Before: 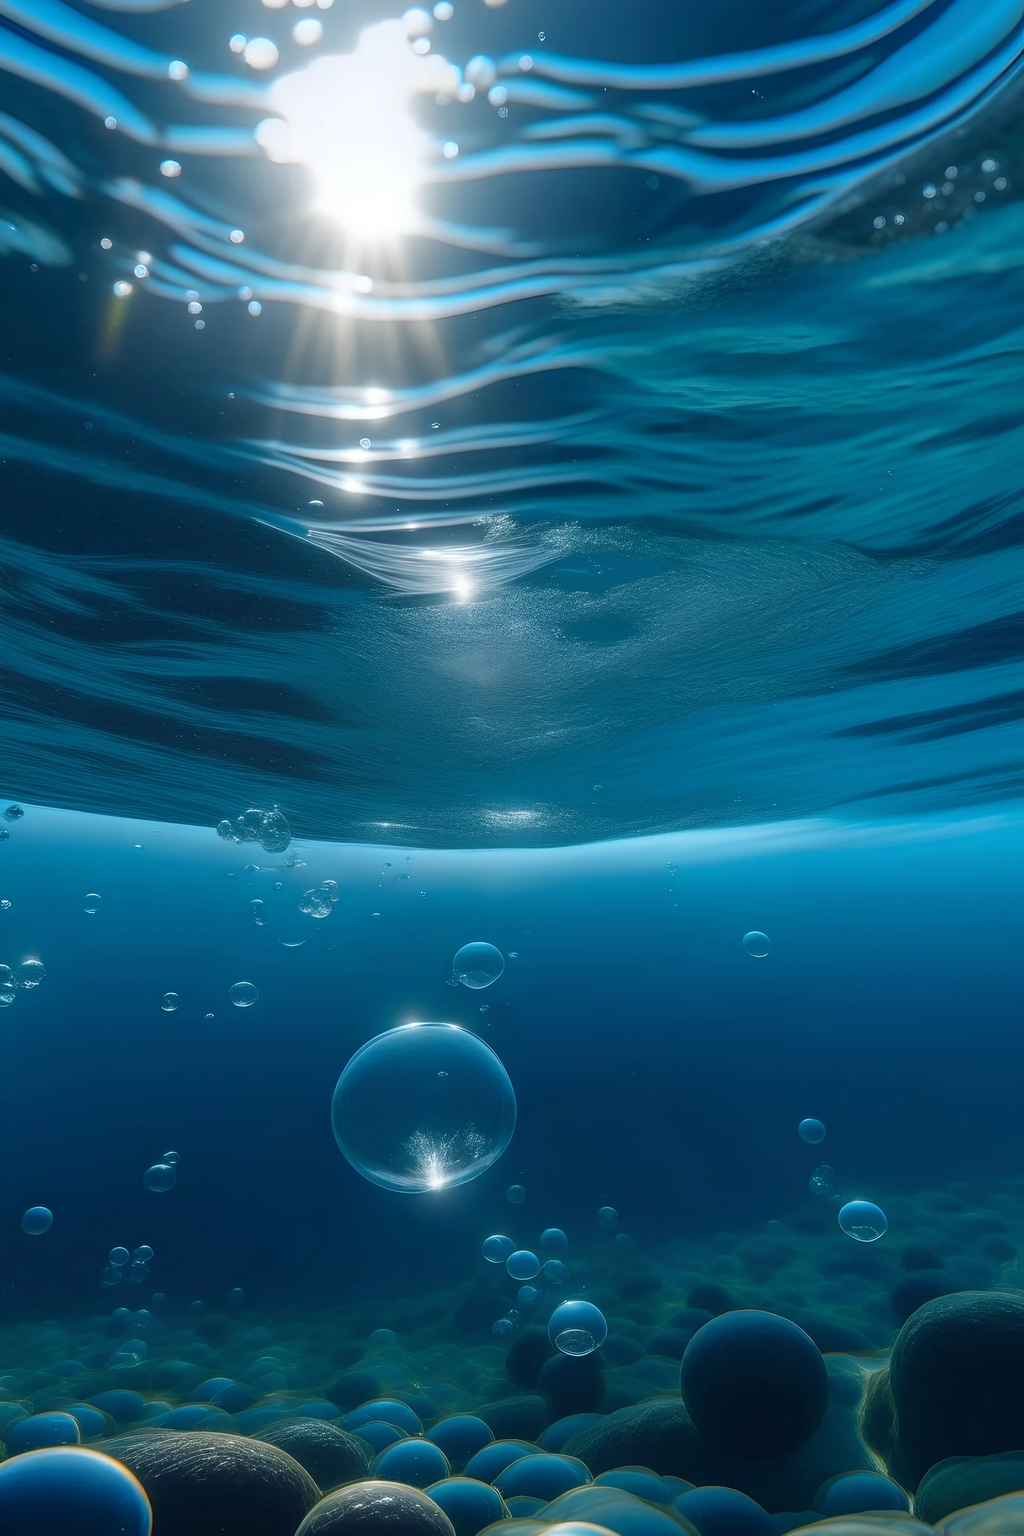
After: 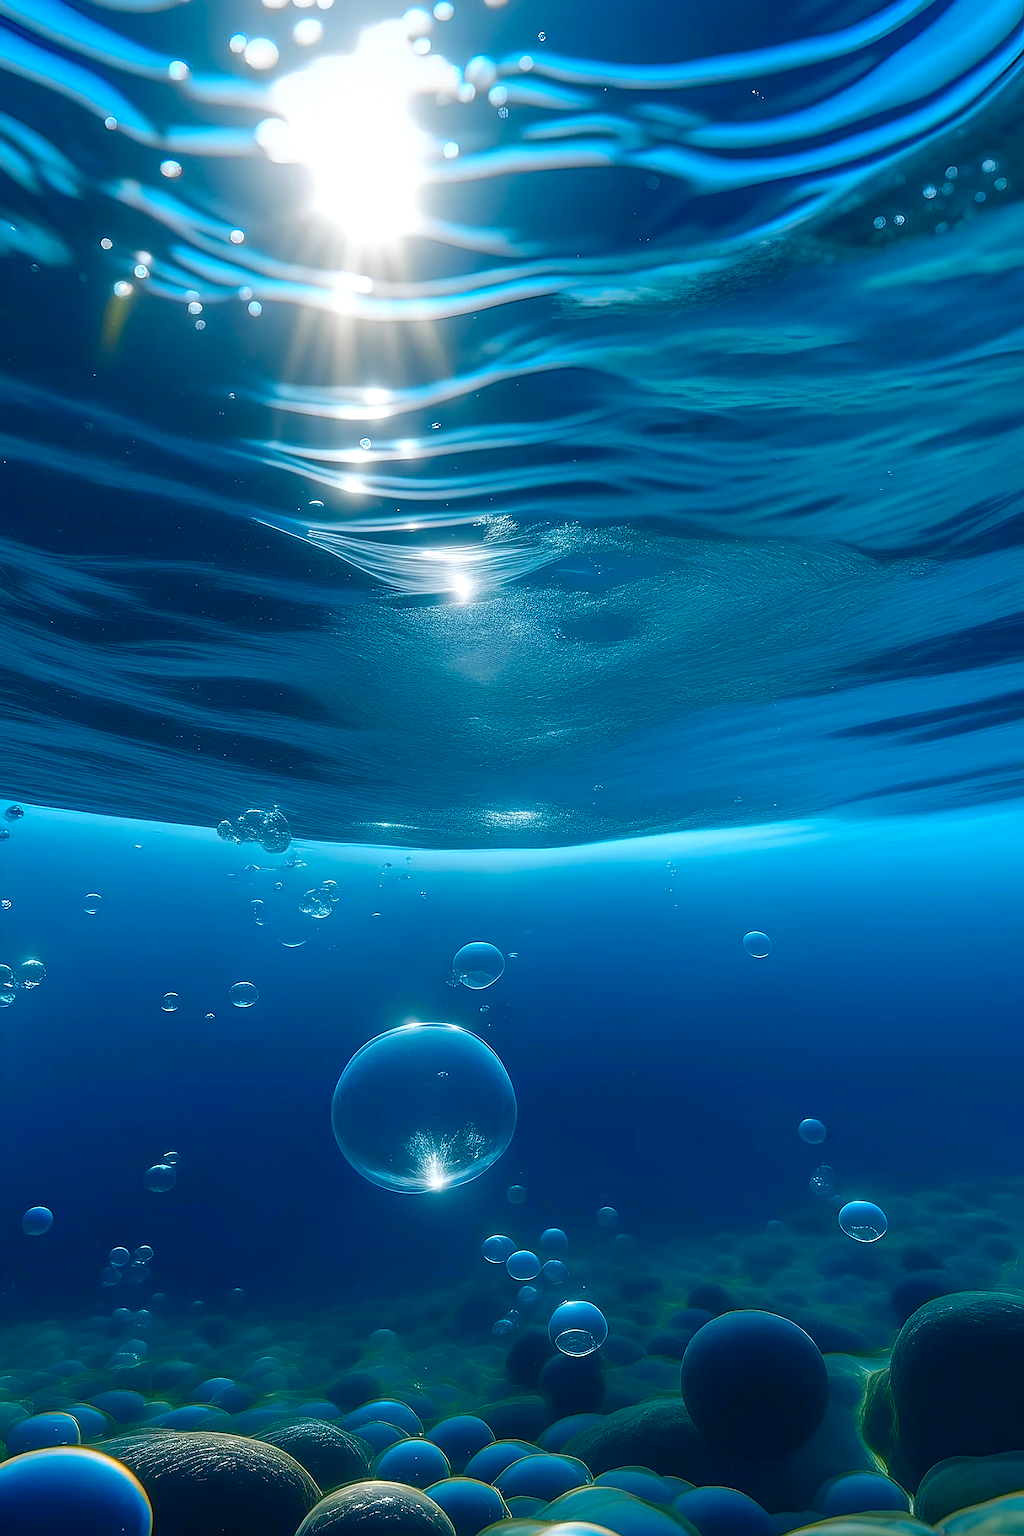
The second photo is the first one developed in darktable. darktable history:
color balance rgb: linear chroma grading › shadows 32%, linear chroma grading › global chroma -2%, linear chroma grading › mid-tones 4%, perceptual saturation grading › global saturation -2%, perceptual saturation grading › highlights -8%, perceptual saturation grading › mid-tones 8%, perceptual saturation grading › shadows 4%, perceptual brilliance grading › highlights 8%, perceptual brilliance grading › mid-tones 4%, perceptual brilliance grading › shadows 2%, global vibrance 16%, saturation formula JzAzBz (2021)
contrast brightness saturation: contrast 0.08, saturation 0.2
sharpen: amount 0.75
